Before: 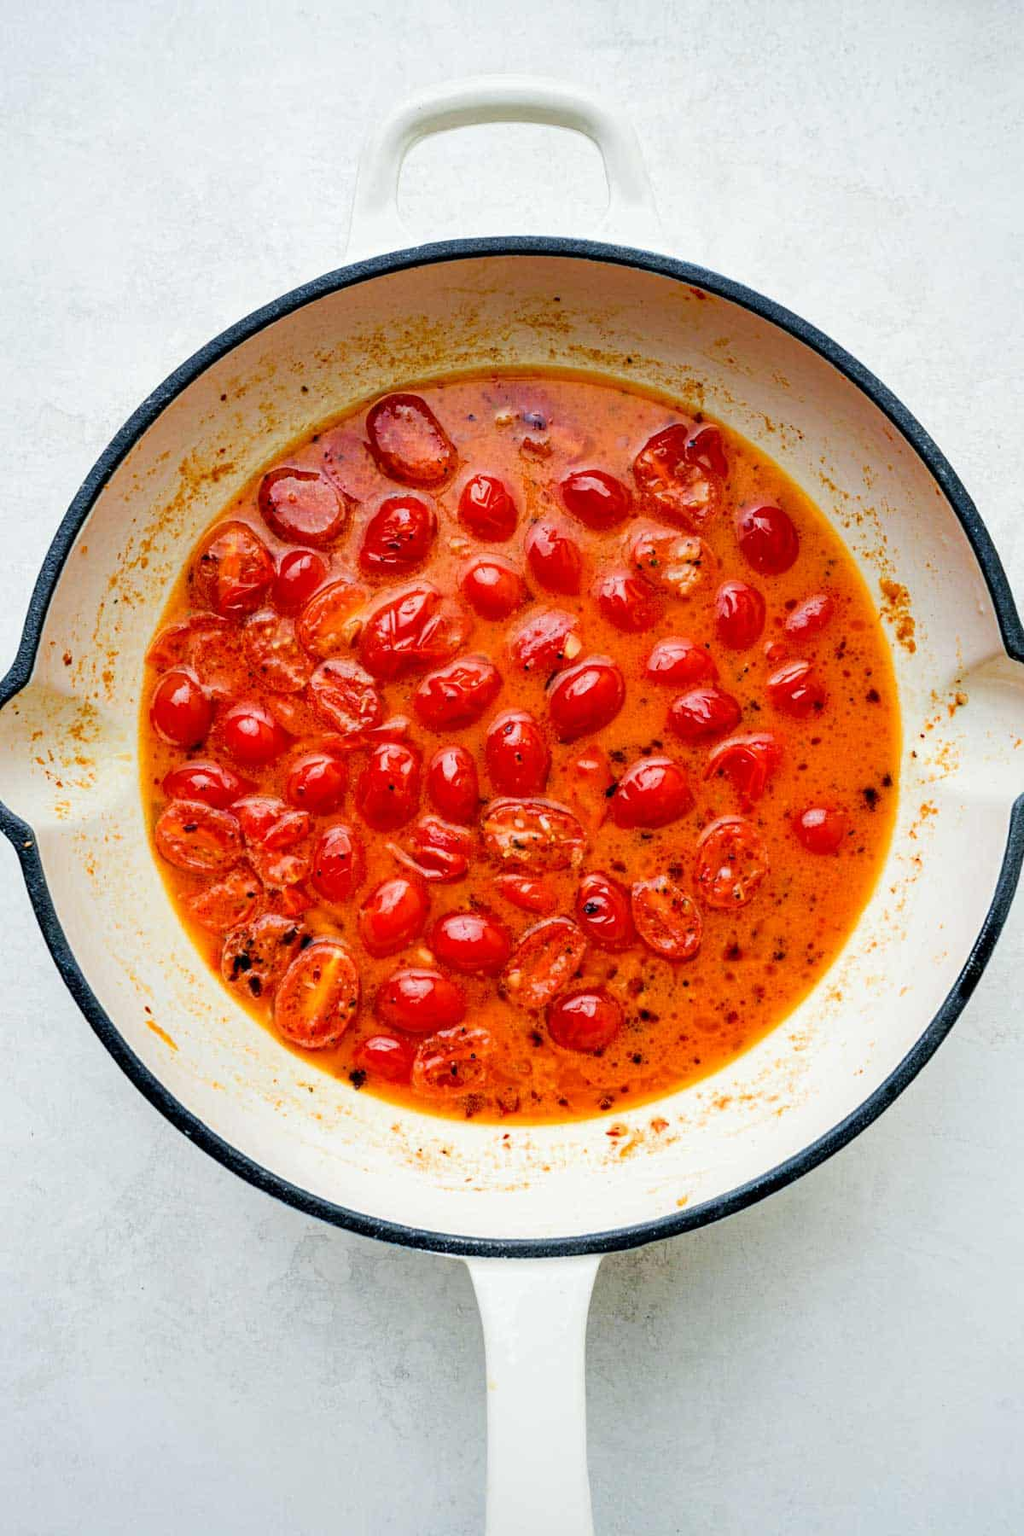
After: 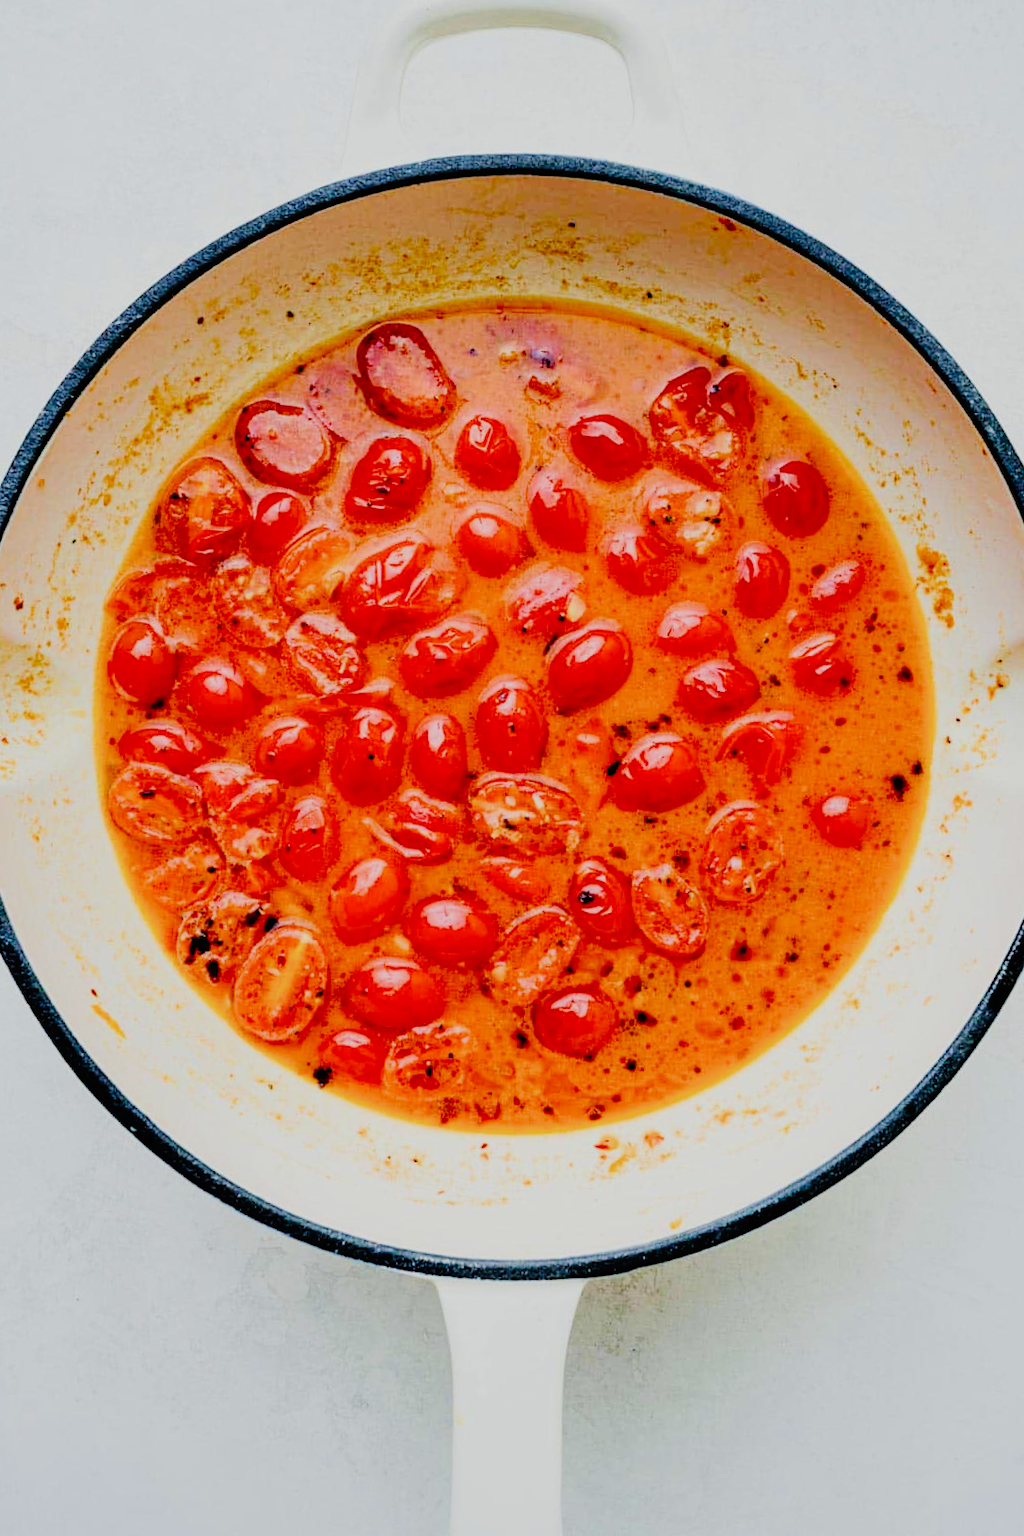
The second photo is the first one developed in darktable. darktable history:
crop and rotate: angle -1.96°, left 3.097%, top 4.154%, right 1.586%, bottom 0.529%
filmic rgb: black relative exposure -7.32 EV, white relative exposure 5.09 EV, hardness 3.2
velvia: on, module defaults
tone curve: curves: ch0 [(0, 0) (0.003, 0.011) (0.011, 0.012) (0.025, 0.013) (0.044, 0.023) (0.069, 0.04) (0.1, 0.06) (0.136, 0.094) (0.177, 0.145) (0.224, 0.213) (0.277, 0.301) (0.335, 0.389) (0.399, 0.473) (0.468, 0.554) (0.543, 0.627) (0.623, 0.694) (0.709, 0.763) (0.801, 0.83) (0.898, 0.906) (1, 1)], preserve colors none
